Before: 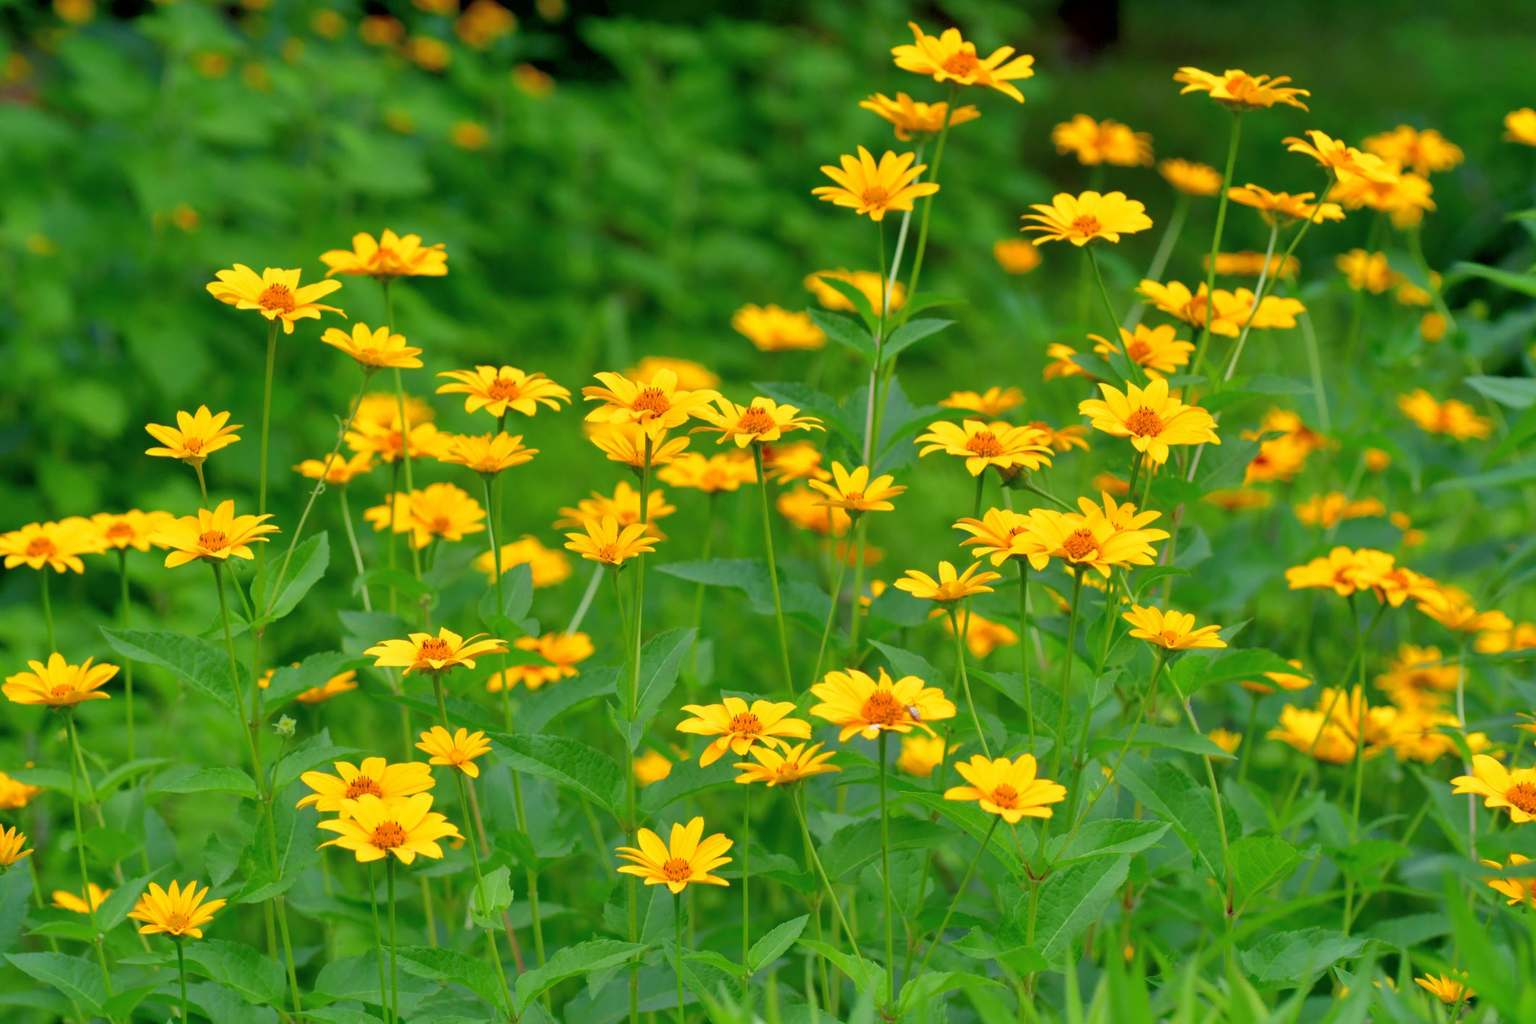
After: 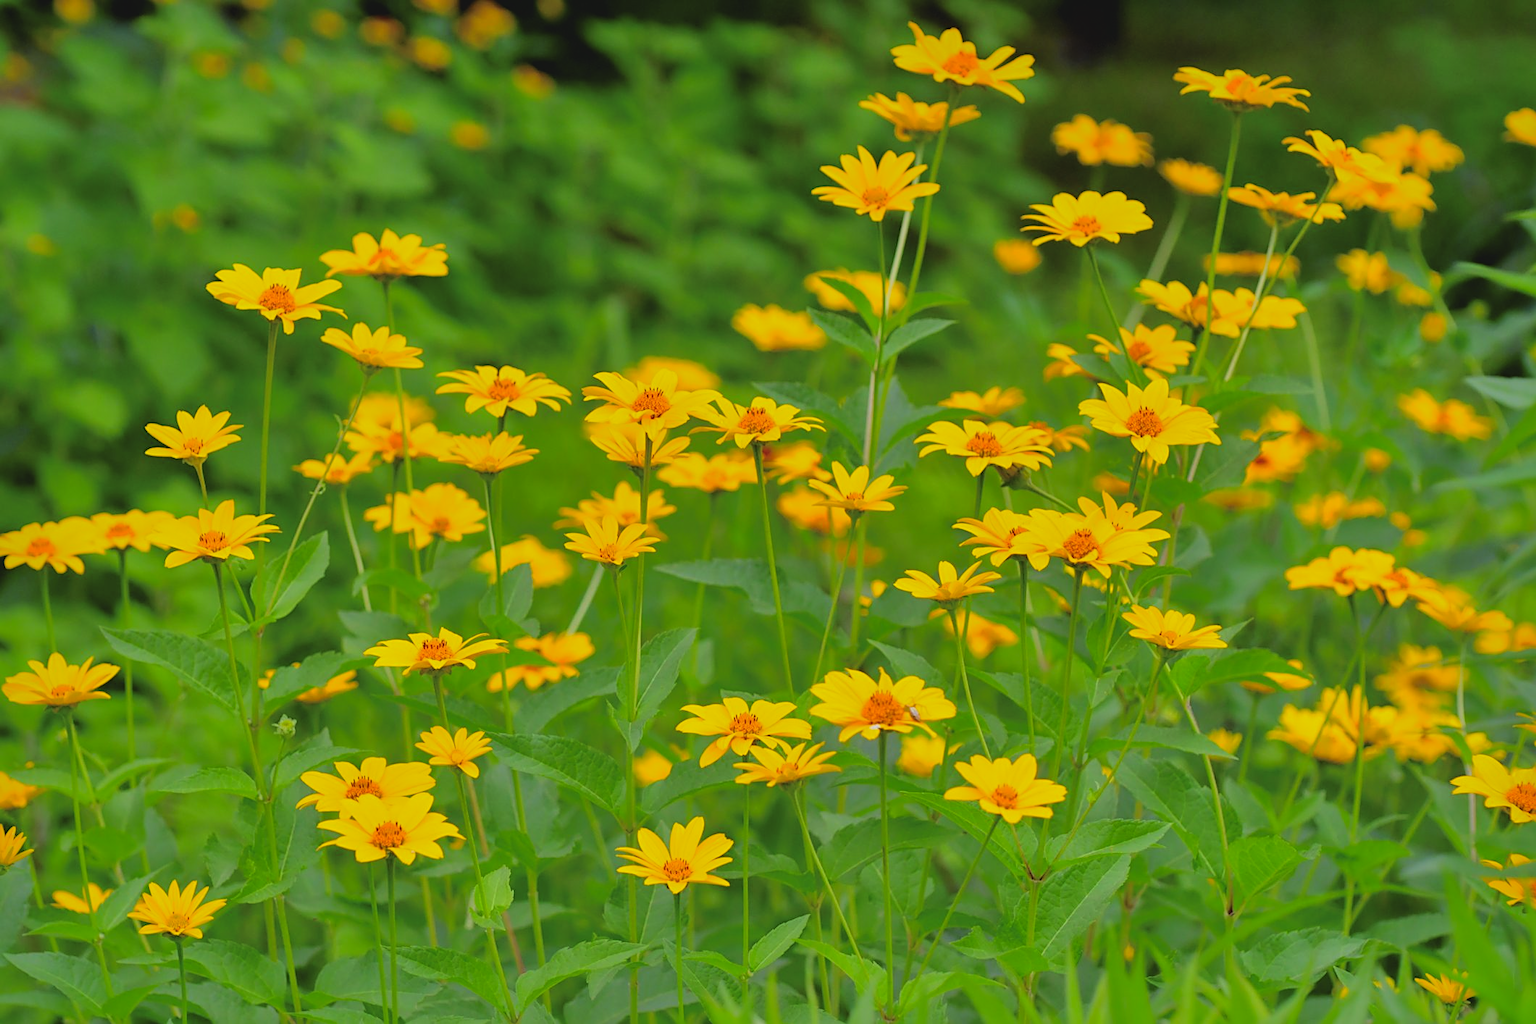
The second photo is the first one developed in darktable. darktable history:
shadows and highlights: shadows -19.91, highlights -73.15
tone curve: curves: ch0 [(0, 0.013) (0.129, 0.1) (0.327, 0.382) (0.489, 0.573) (0.66, 0.748) (0.858, 0.926) (1, 0.977)]; ch1 [(0, 0) (0.353, 0.344) (0.45, 0.46) (0.498, 0.498) (0.521, 0.512) (0.563, 0.559) (0.592, 0.578) (0.647, 0.657) (1, 1)]; ch2 [(0, 0) (0.333, 0.346) (0.375, 0.375) (0.424, 0.43) (0.476, 0.492) (0.502, 0.502) (0.524, 0.531) (0.579, 0.61) (0.612, 0.644) (0.66, 0.715) (1, 1)], color space Lab, independent channels, preserve colors none
exposure: black level correction -0.015, exposure -0.5 EV, compensate highlight preservation false
sharpen: on, module defaults
